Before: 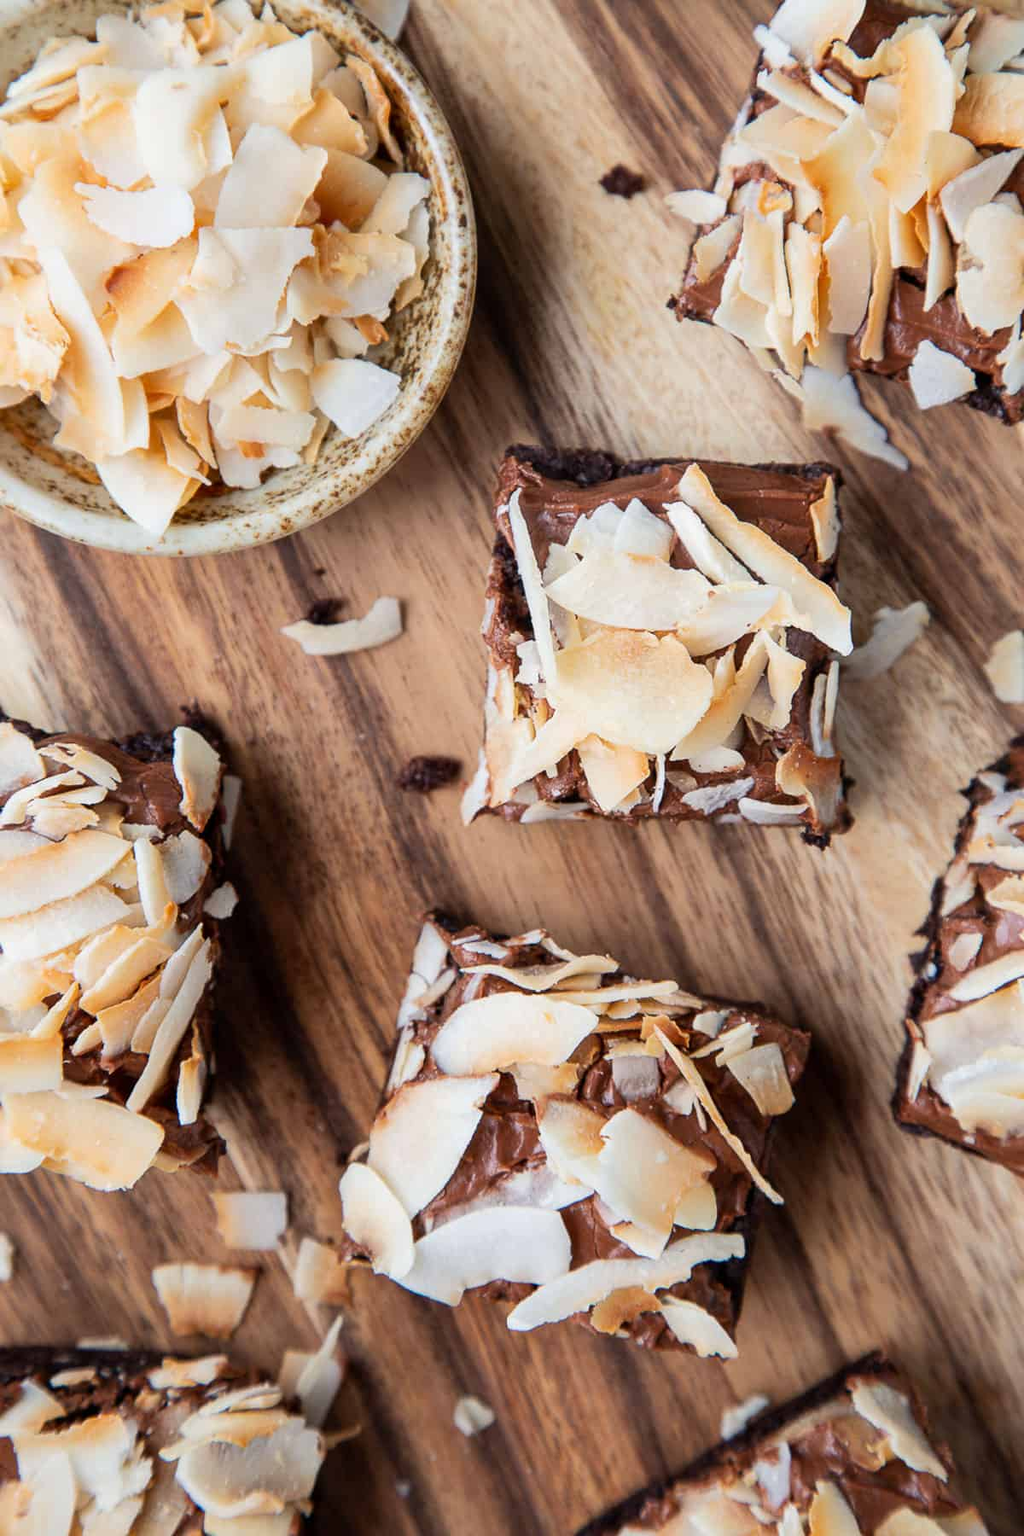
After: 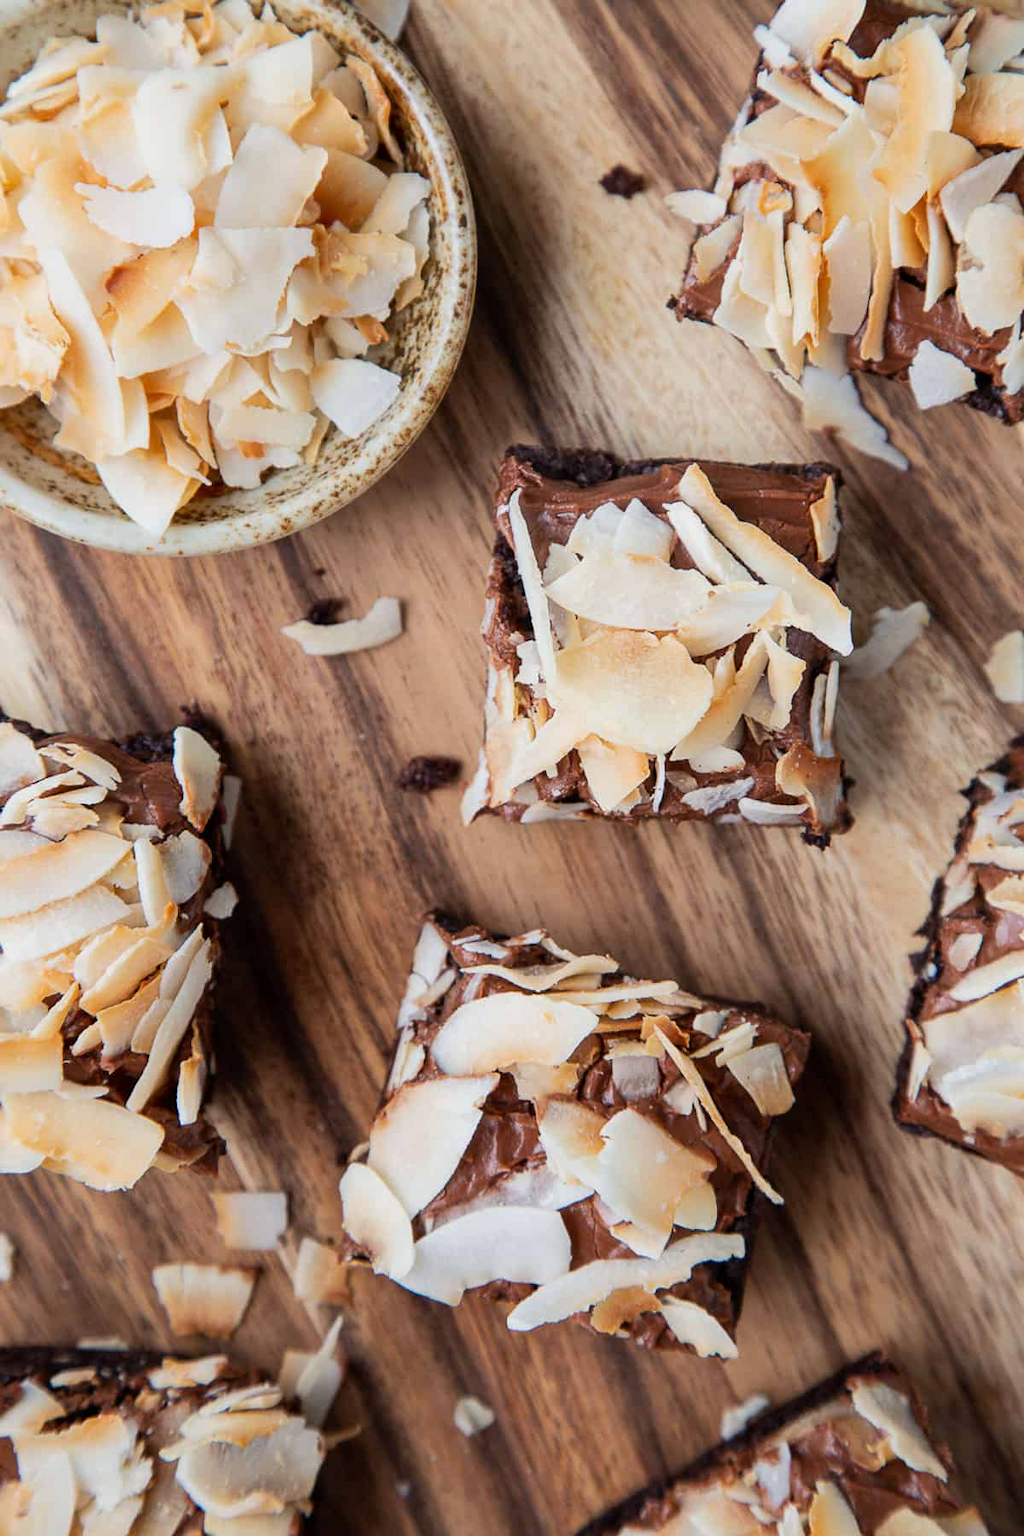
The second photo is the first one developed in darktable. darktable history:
exposure: exposure -0.116 EV, compensate exposure bias true, compensate highlight preservation false
